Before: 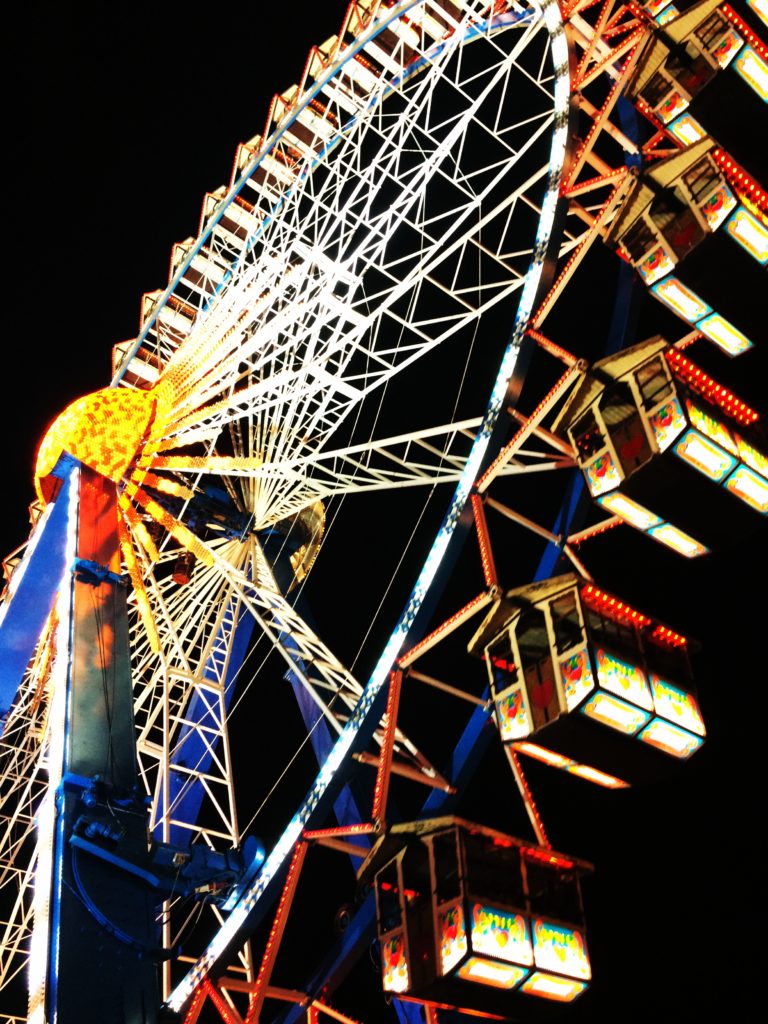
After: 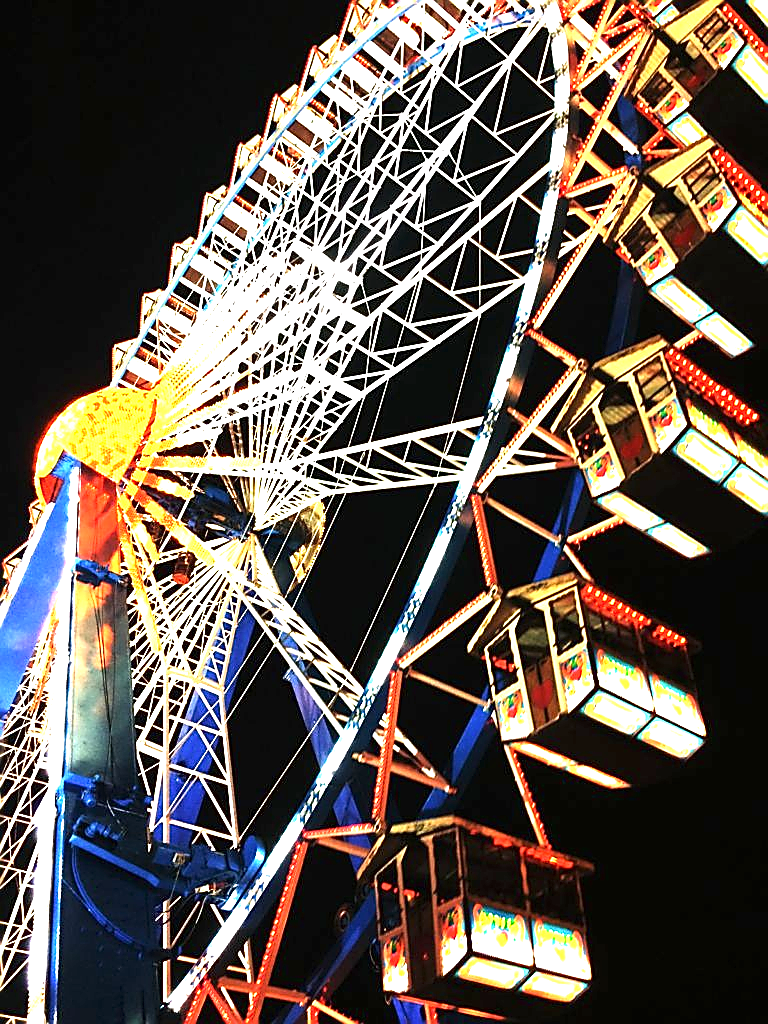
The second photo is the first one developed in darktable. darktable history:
exposure: black level correction 0, exposure 1.384 EV, compensate highlight preservation false
contrast brightness saturation: saturation -0.05
sharpen: radius 1.398, amount 1.263, threshold 0.651
